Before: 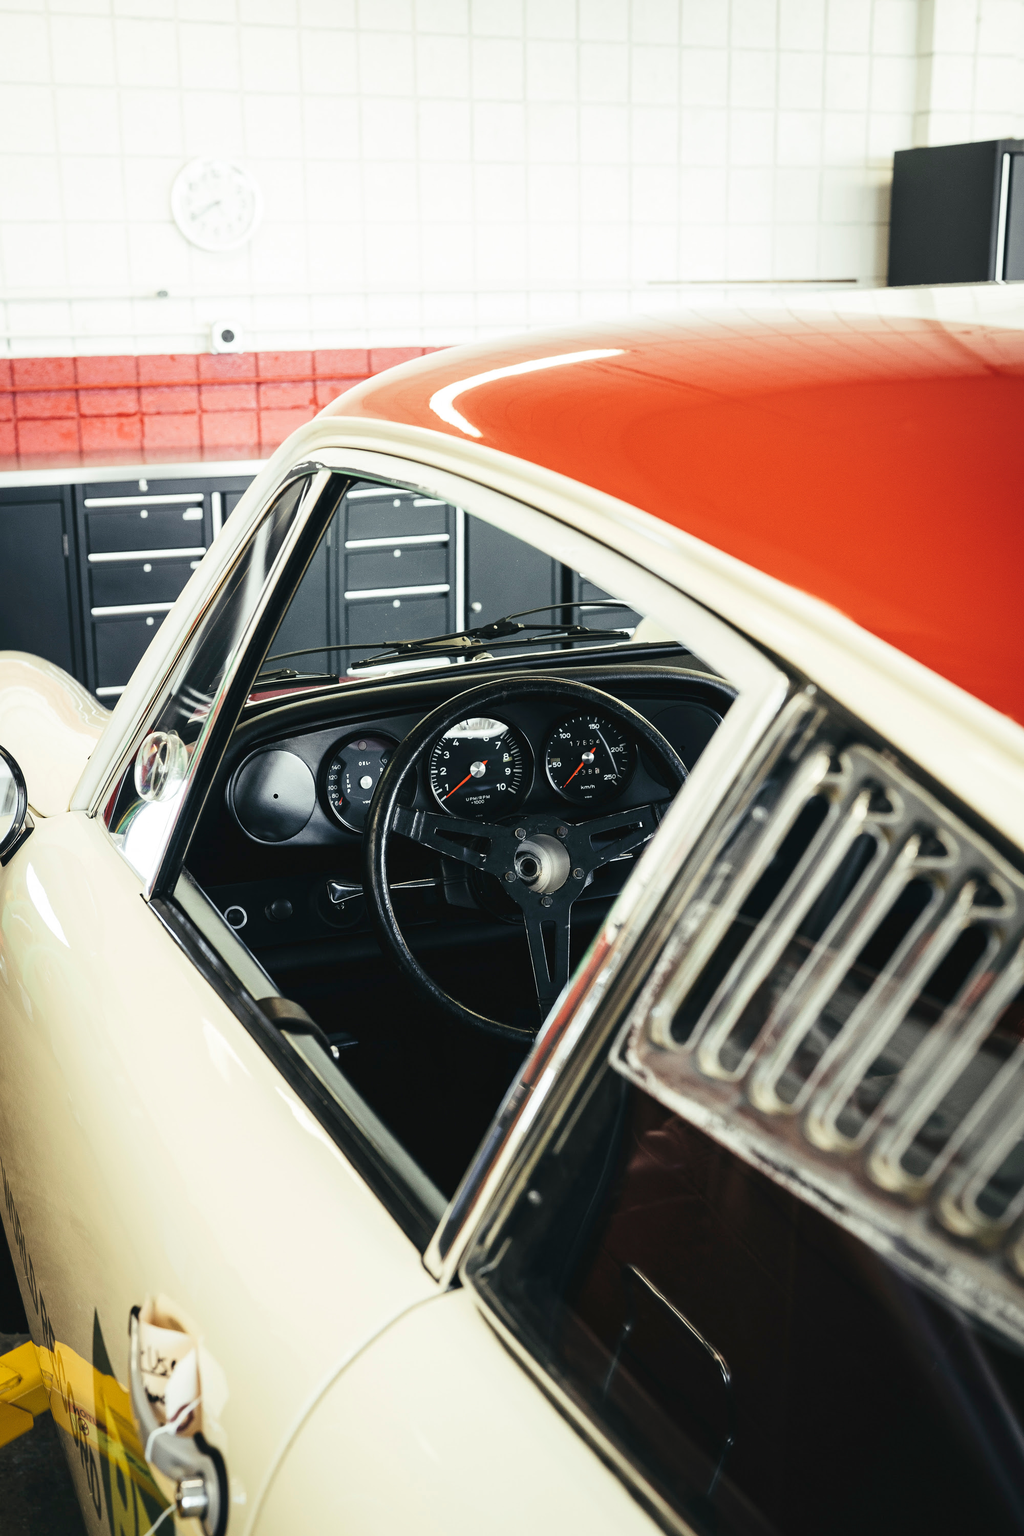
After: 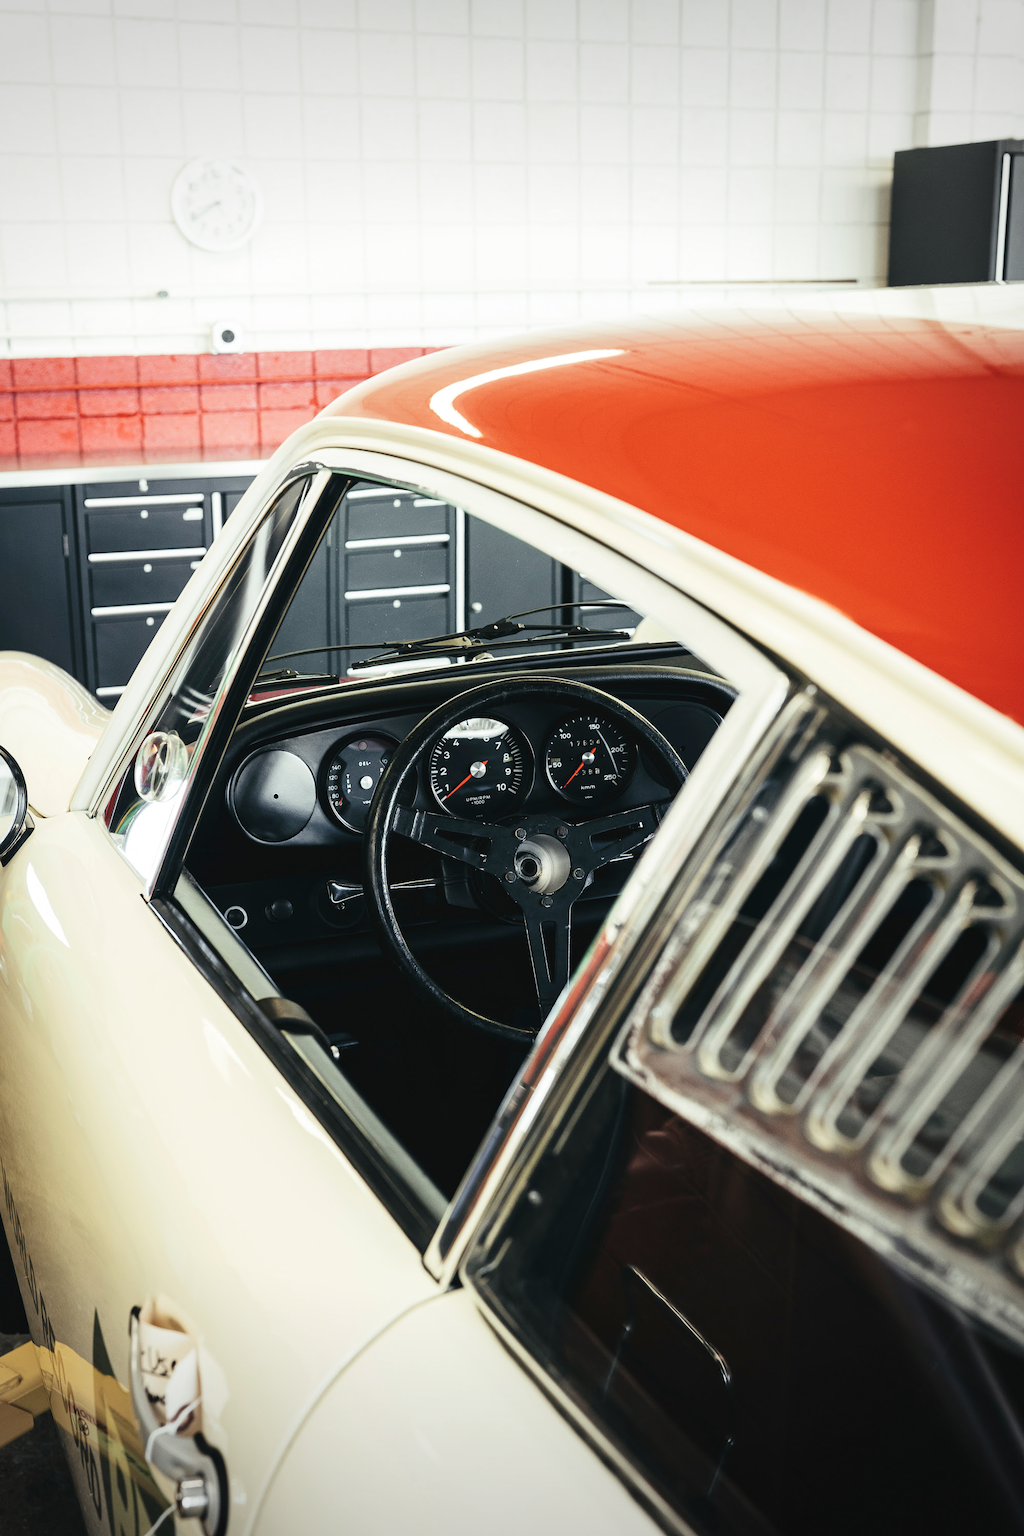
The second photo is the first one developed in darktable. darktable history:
vignetting: fall-off start 100%, brightness -0.282, width/height ratio 1.31
color balance rgb: global vibrance -1%, saturation formula JzAzBz (2021)
exposure: compensate highlight preservation false
